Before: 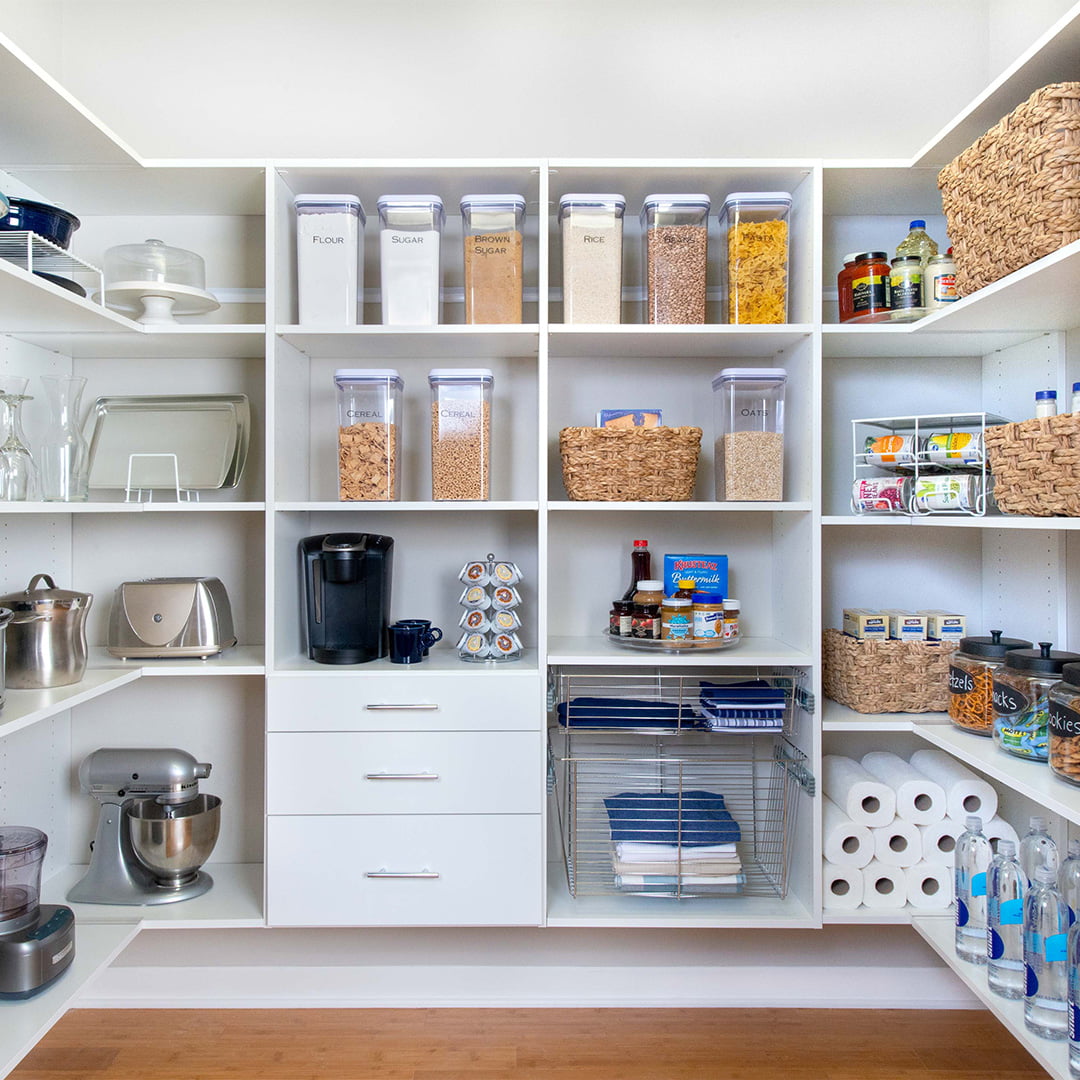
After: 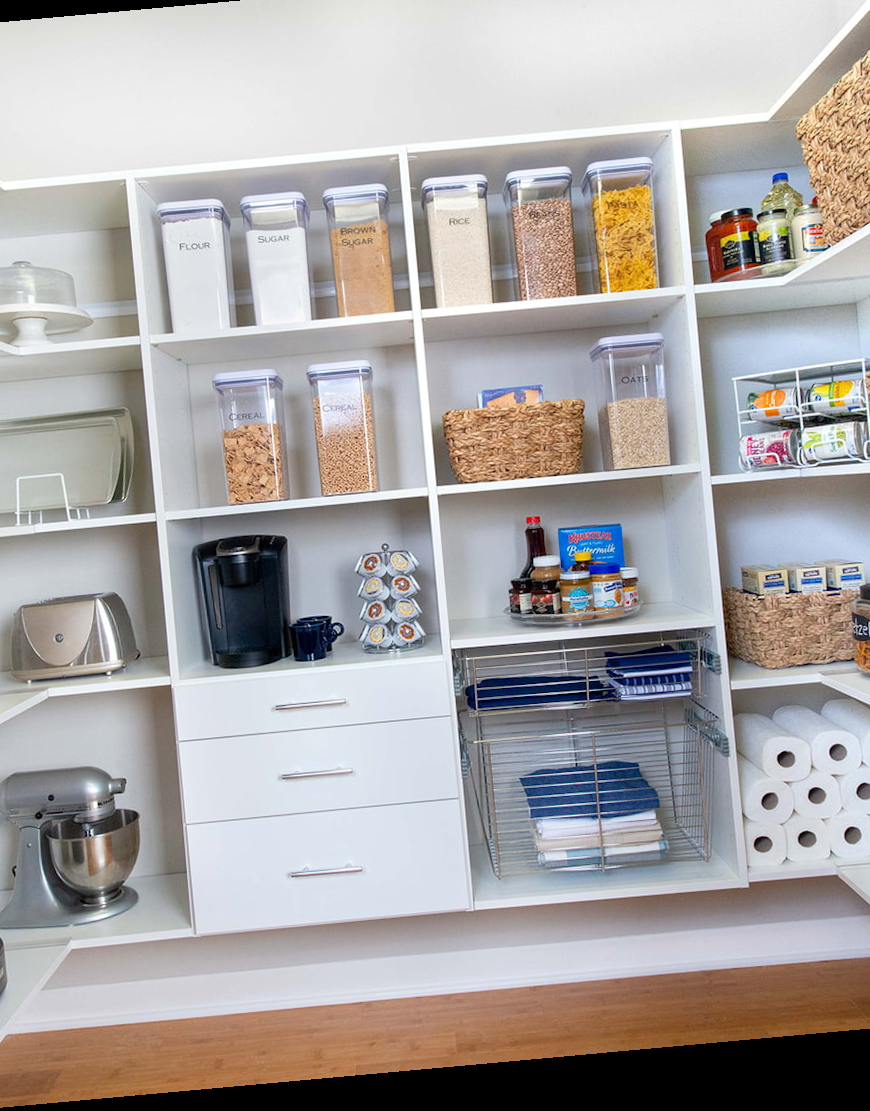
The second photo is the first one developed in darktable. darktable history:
crop and rotate: left 13.15%, top 5.251%, right 12.609%
rotate and perspective: rotation -5.2°, automatic cropping off
